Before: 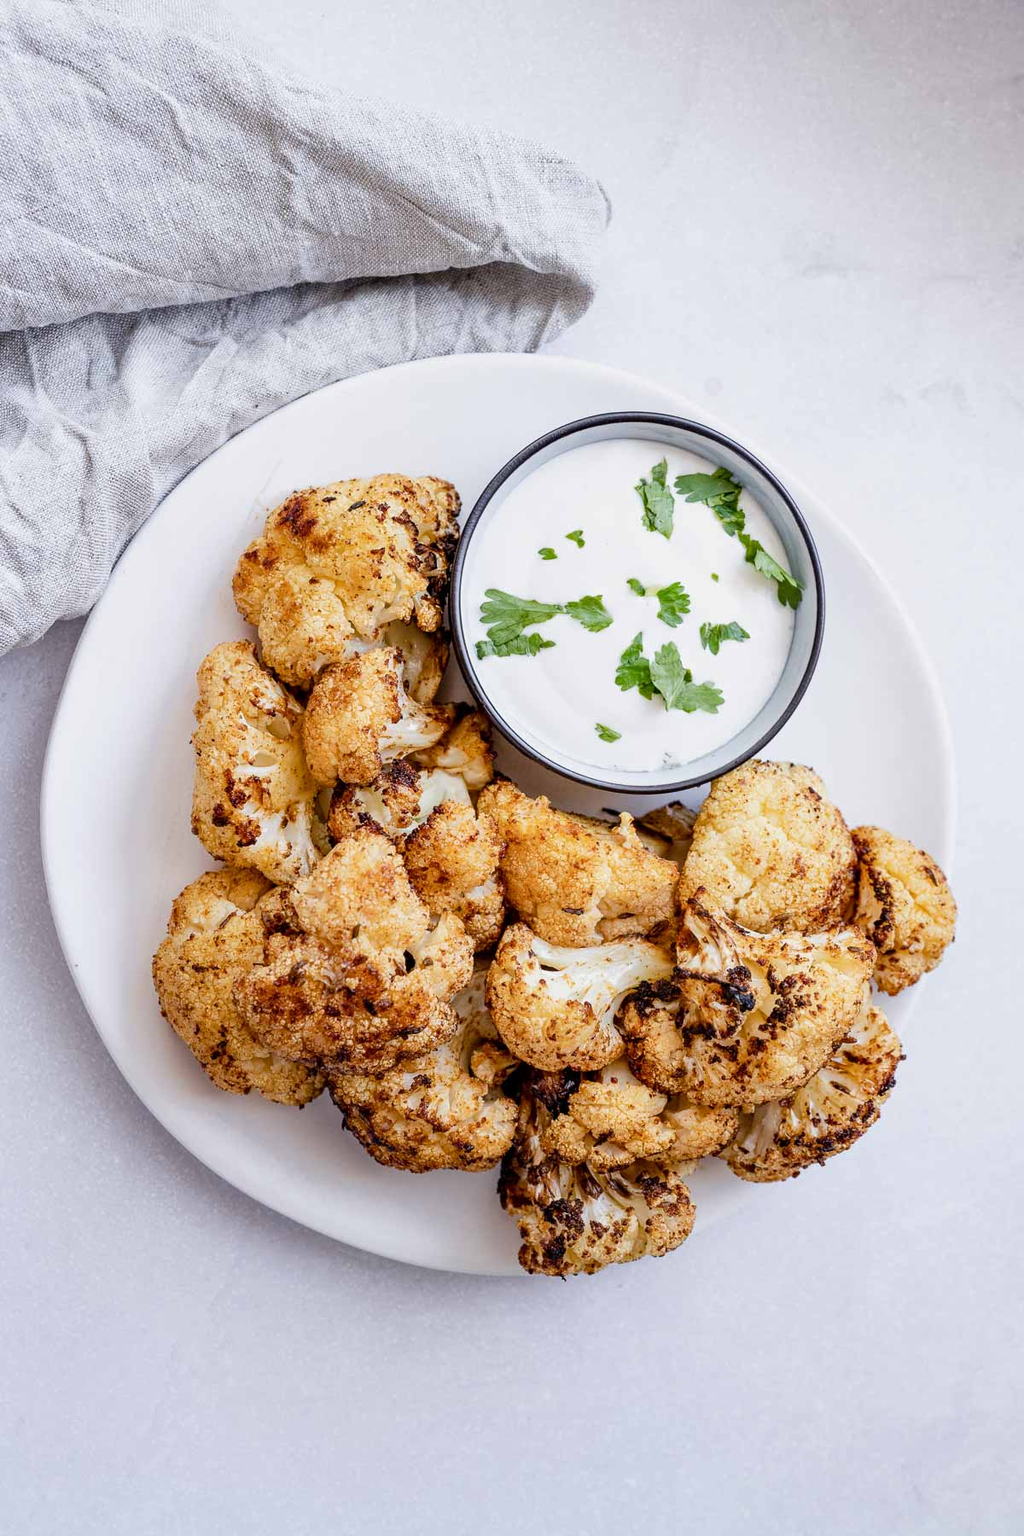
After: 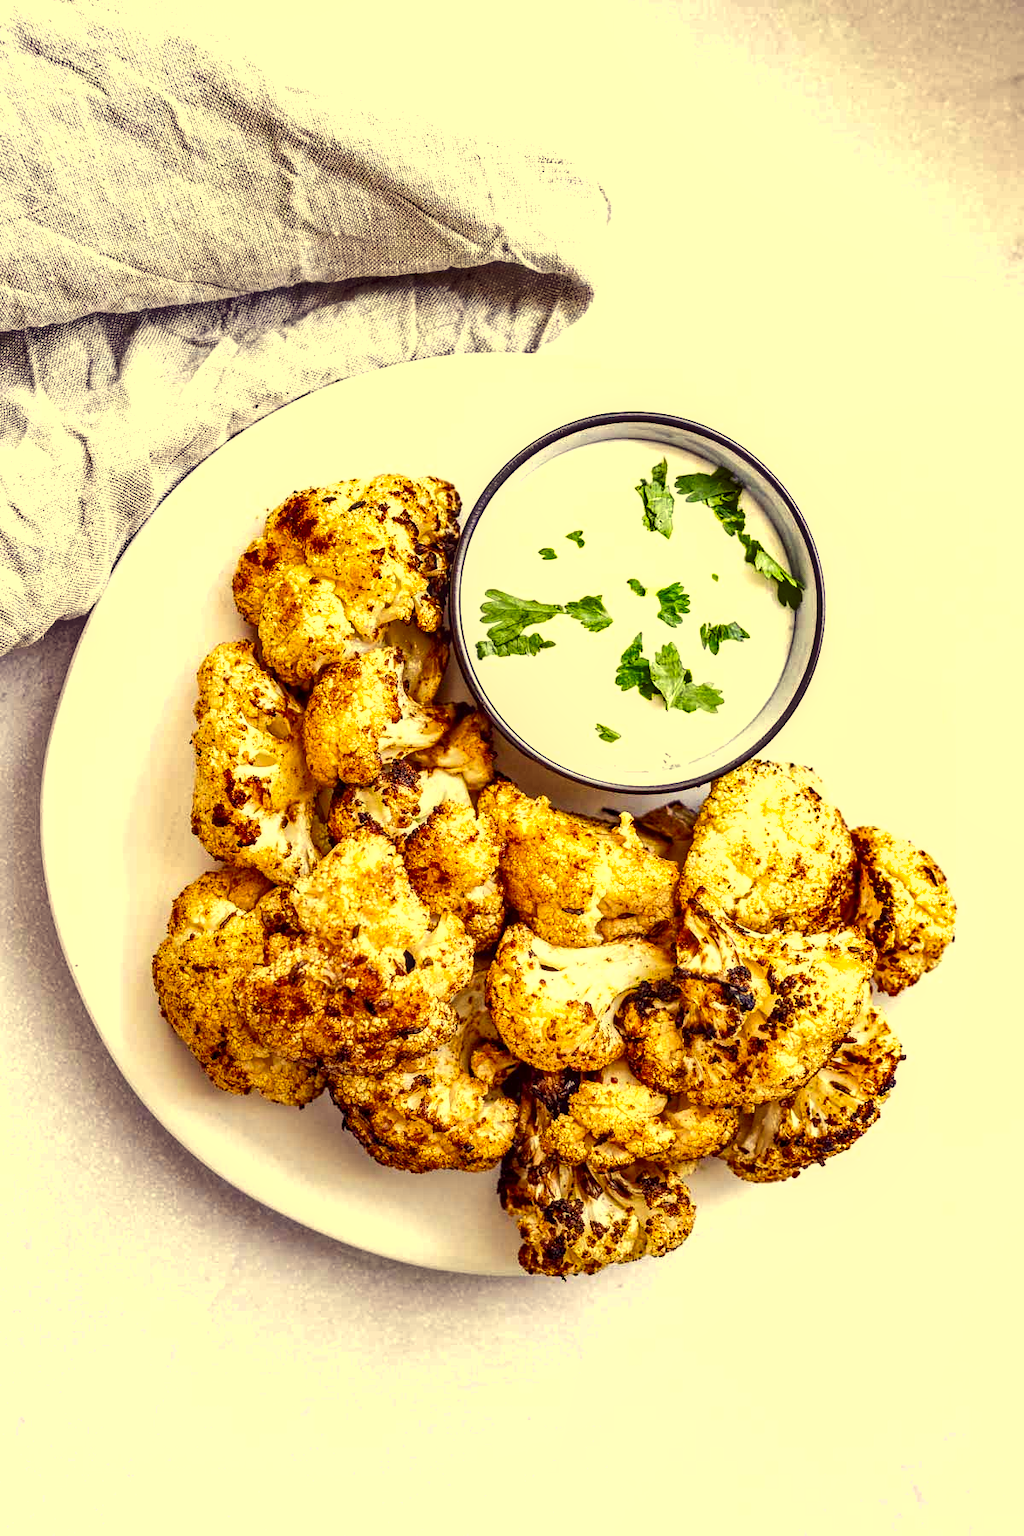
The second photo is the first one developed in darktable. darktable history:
shadows and highlights: low approximation 0.01, soften with gaussian
exposure: black level correction 0, exposure 0.7 EV, compensate exposure bias true, compensate highlight preservation false
color correction: highlights a* -0.482, highlights b* 40, shadows a* 9.8, shadows b* -0.161
local contrast: detail 130%
